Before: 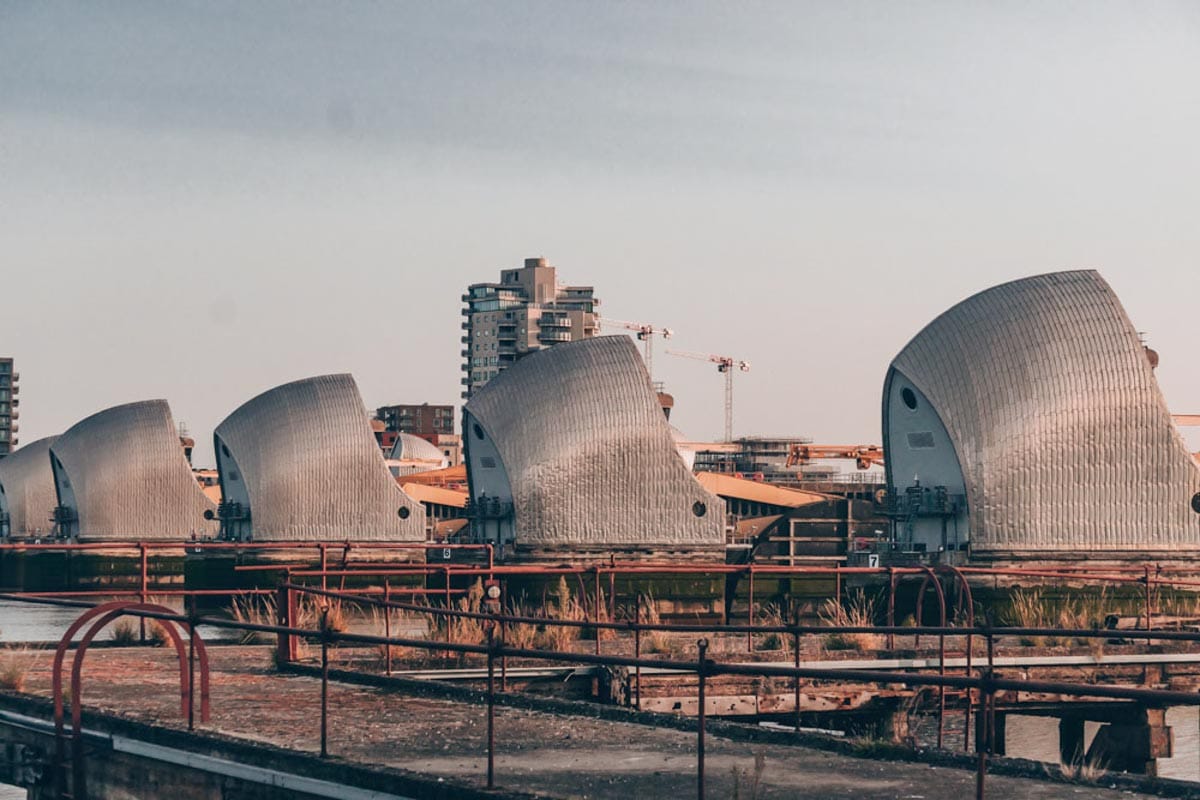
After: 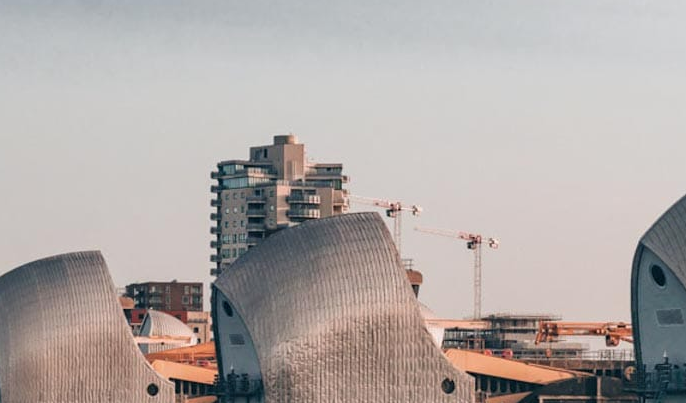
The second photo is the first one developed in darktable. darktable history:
levels: levels [0.016, 0.5, 0.996]
crop: left 20.932%, top 15.471%, right 21.848%, bottom 34.081%
